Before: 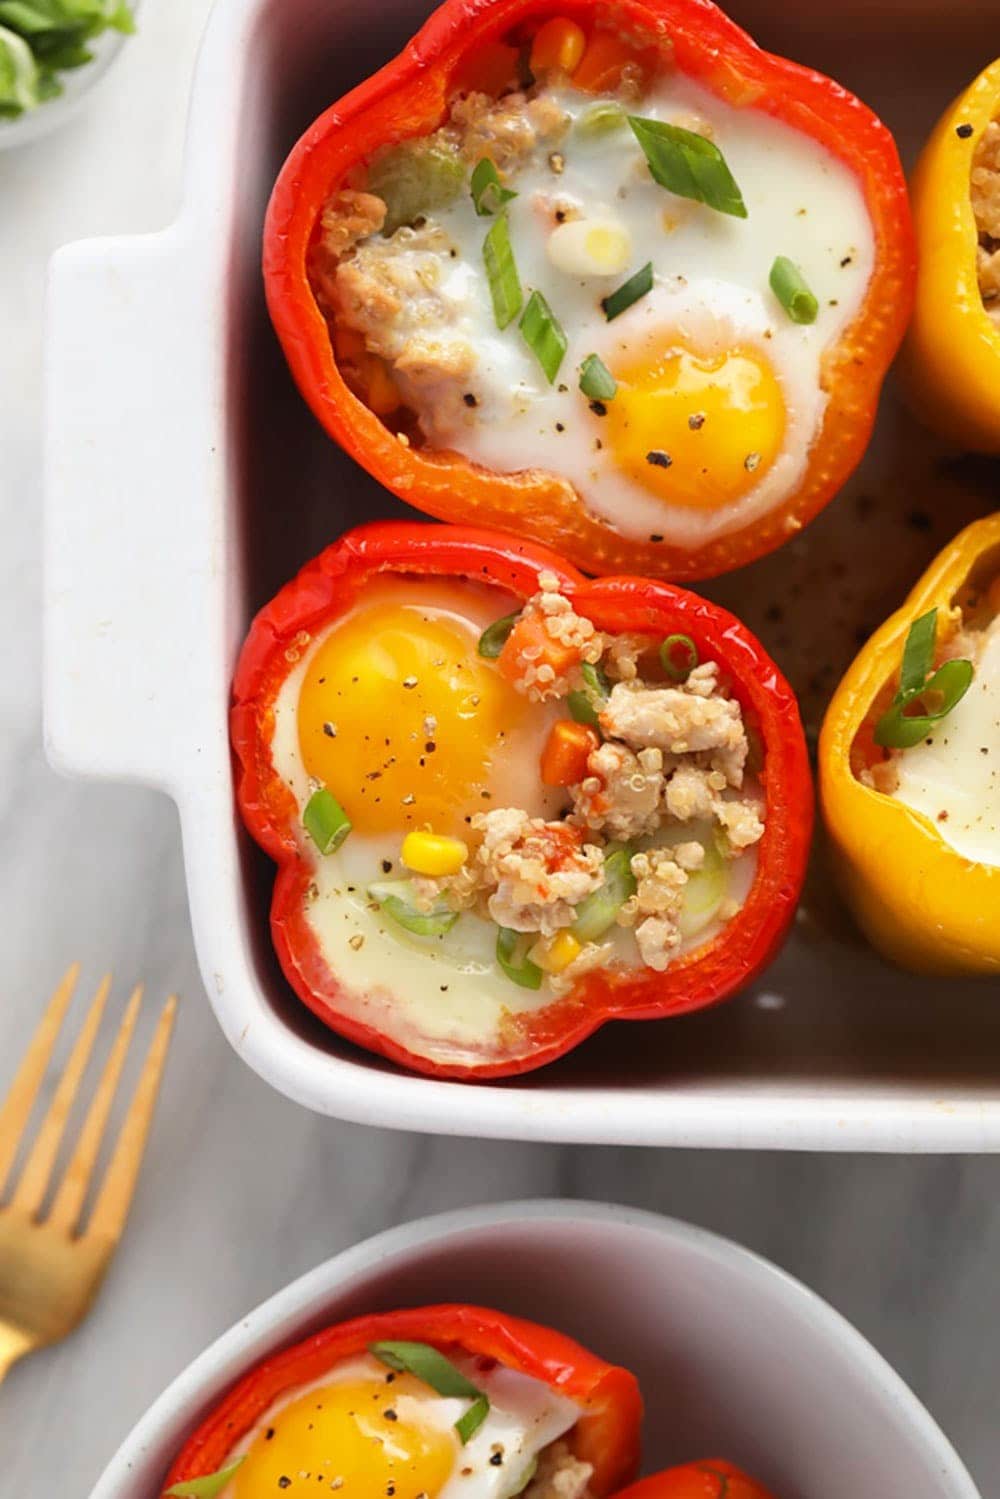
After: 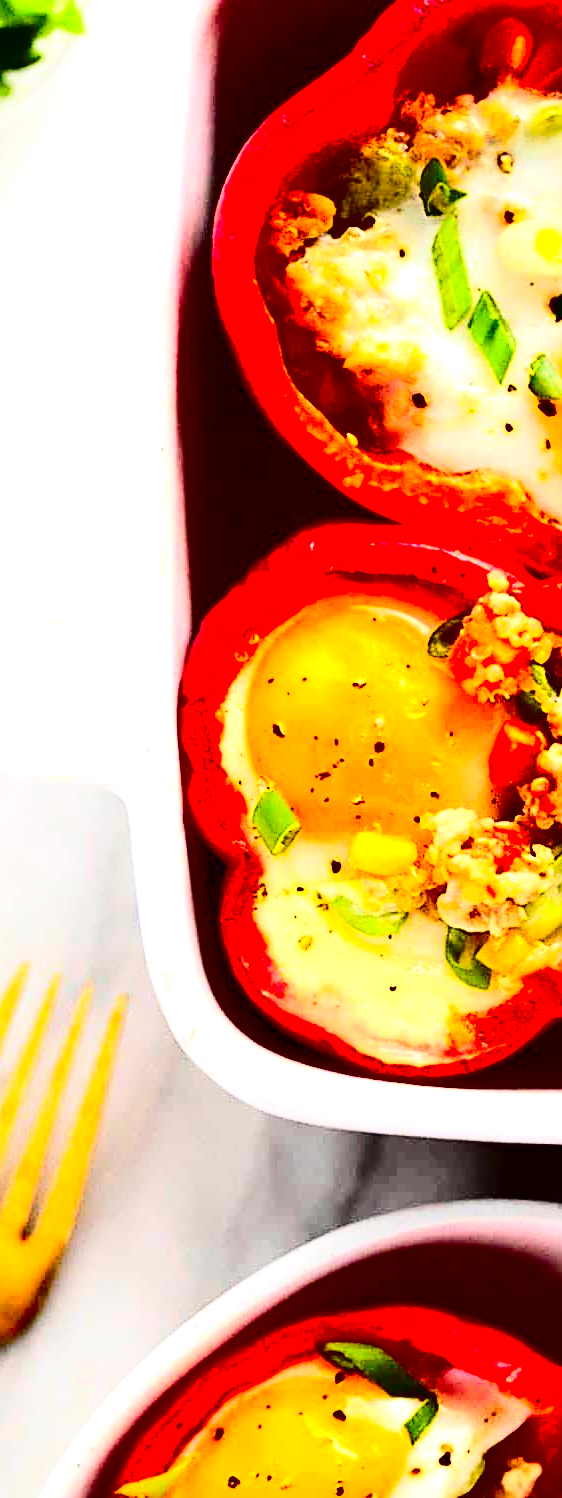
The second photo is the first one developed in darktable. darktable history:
sharpen: on, module defaults
white balance: emerald 1
crop: left 5.114%, right 38.589%
contrast brightness saturation: contrast 0.77, brightness -1, saturation 1
exposure: black level correction 0, exposure 0.7 EV, compensate exposure bias true, compensate highlight preservation false
